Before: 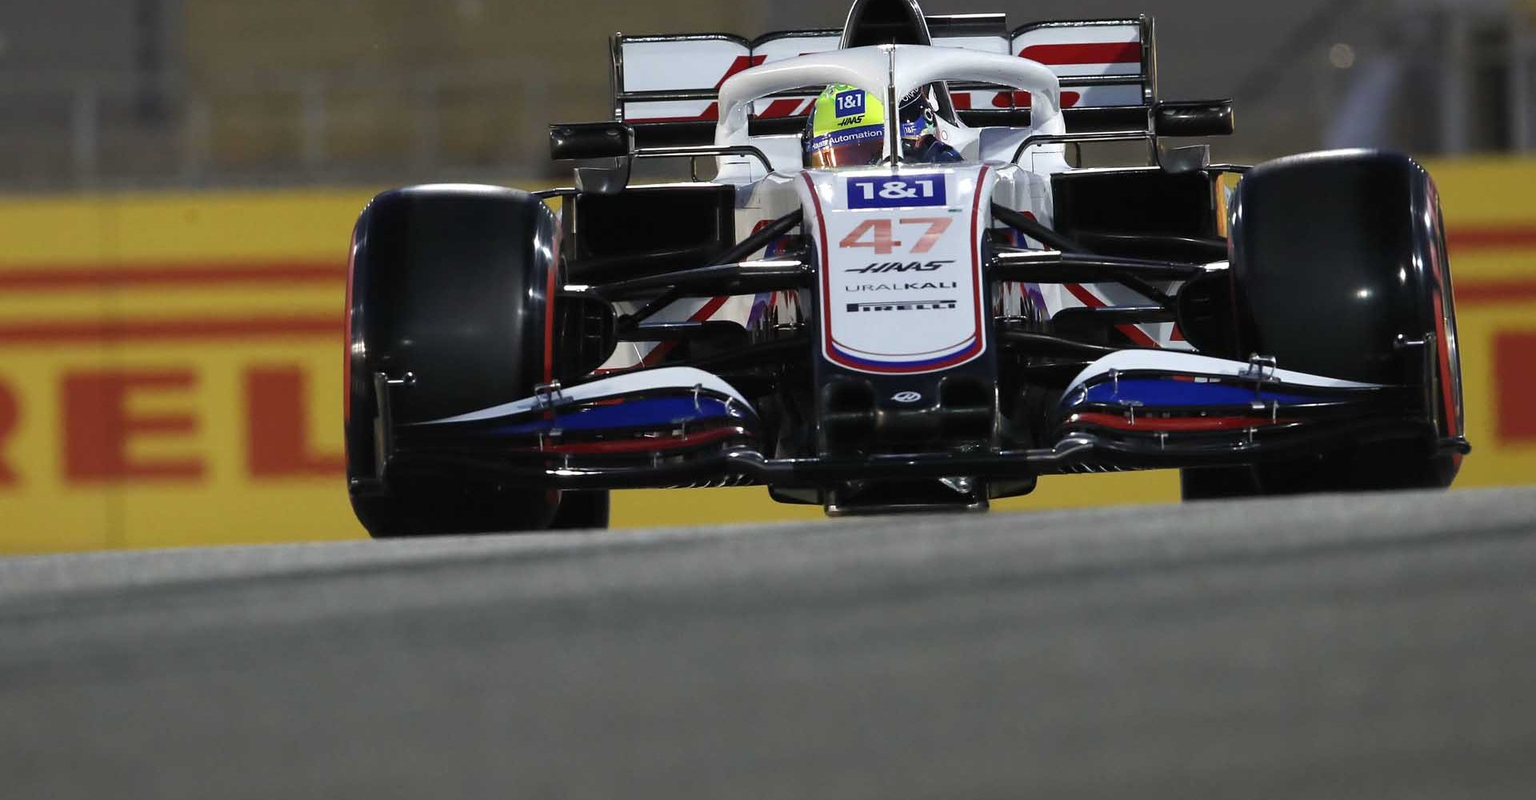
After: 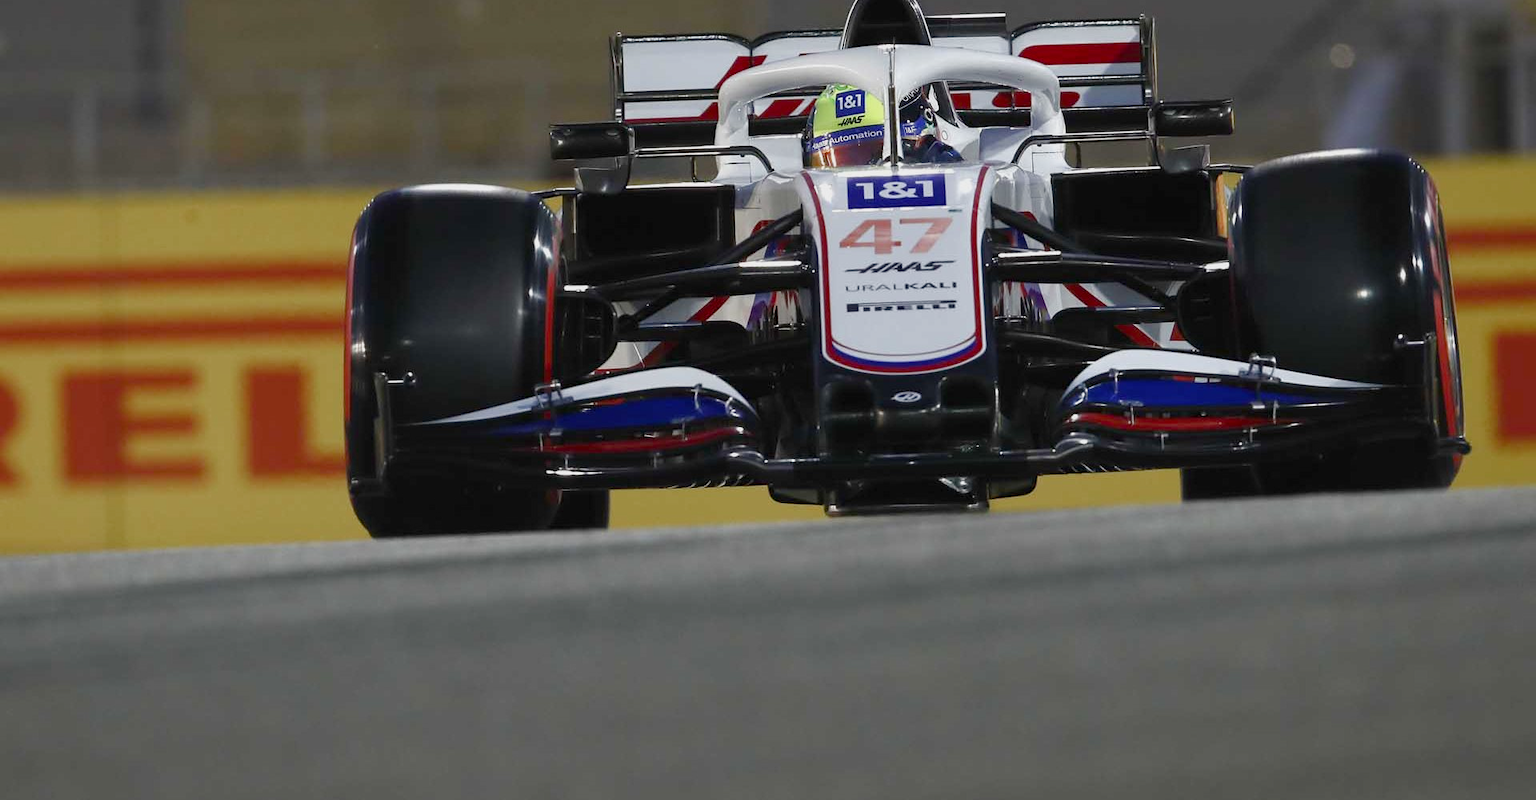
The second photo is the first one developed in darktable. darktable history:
color balance rgb: linear chroma grading › shadows -6.801%, linear chroma grading › highlights -7.051%, linear chroma grading › global chroma -10.637%, linear chroma grading › mid-tones -8.271%, perceptual saturation grading › global saturation 0.05%, perceptual saturation grading › highlights -17.325%, perceptual saturation grading › mid-tones 33.032%, perceptual saturation grading › shadows 50.394%, contrast -9.941%
